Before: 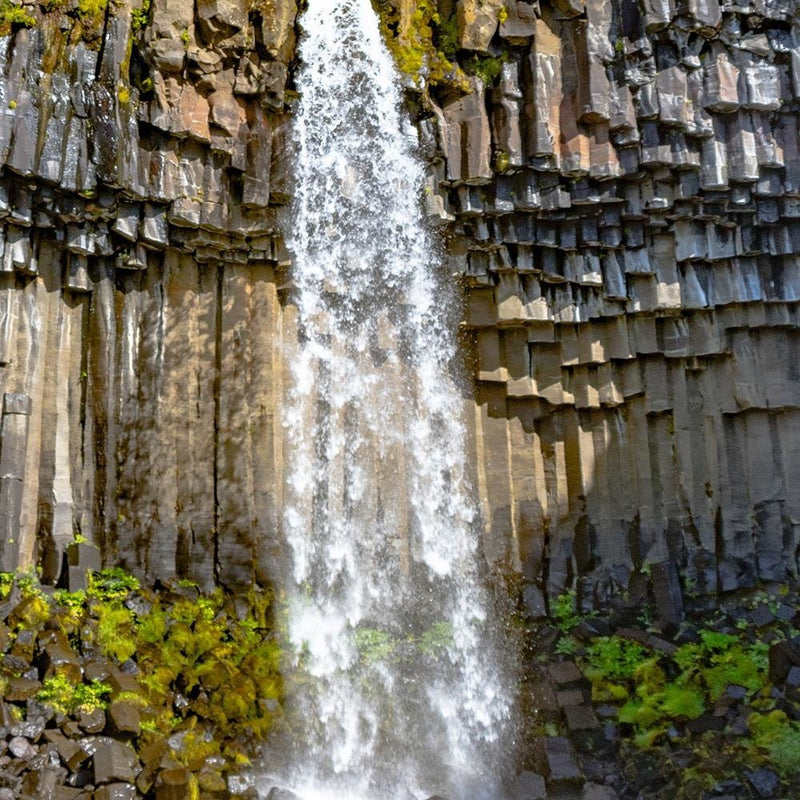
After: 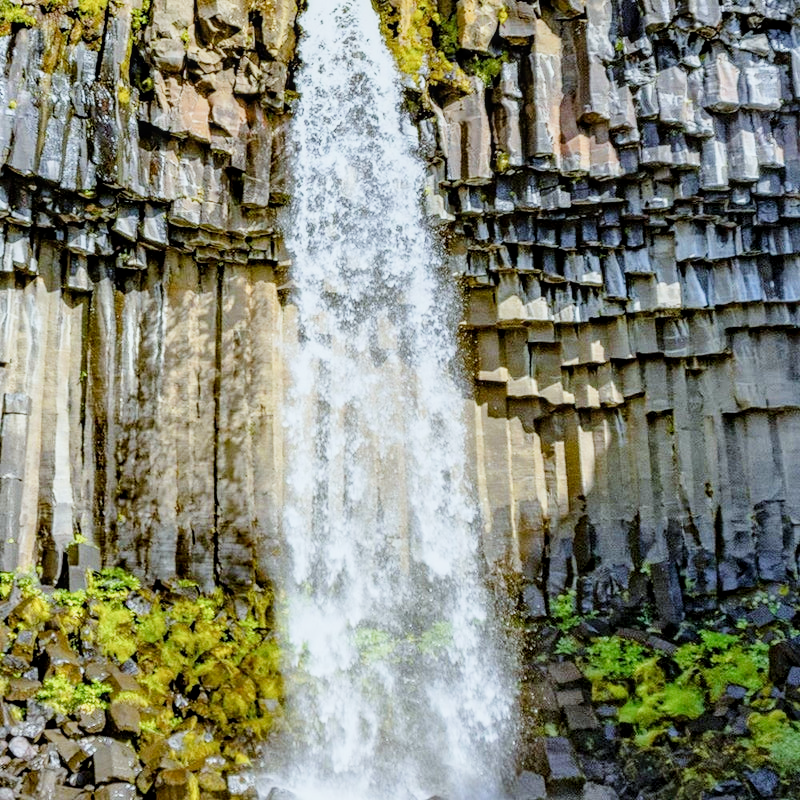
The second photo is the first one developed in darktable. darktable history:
white balance: red 0.925, blue 1.046
tone curve: curves: ch0 [(0, 0) (0.003, 0.004) (0.011, 0.015) (0.025, 0.033) (0.044, 0.059) (0.069, 0.093) (0.1, 0.133) (0.136, 0.182) (0.177, 0.237) (0.224, 0.3) (0.277, 0.369) (0.335, 0.437) (0.399, 0.511) (0.468, 0.584) (0.543, 0.656) (0.623, 0.729) (0.709, 0.8) (0.801, 0.872) (0.898, 0.935) (1, 1)], preserve colors none
velvia: strength 15%
exposure: black level correction 0, exposure 0.6 EV, compensate exposure bias true, compensate highlight preservation false
color correction: saturation 0.98
contrast brightness saturation: contrast 0.03, brightness -0.04
local contrast: on, module defaults
filmic rgb: black relative exposure -7.65 EV, white relative exposure 4.56 EV, hardness 3.61
